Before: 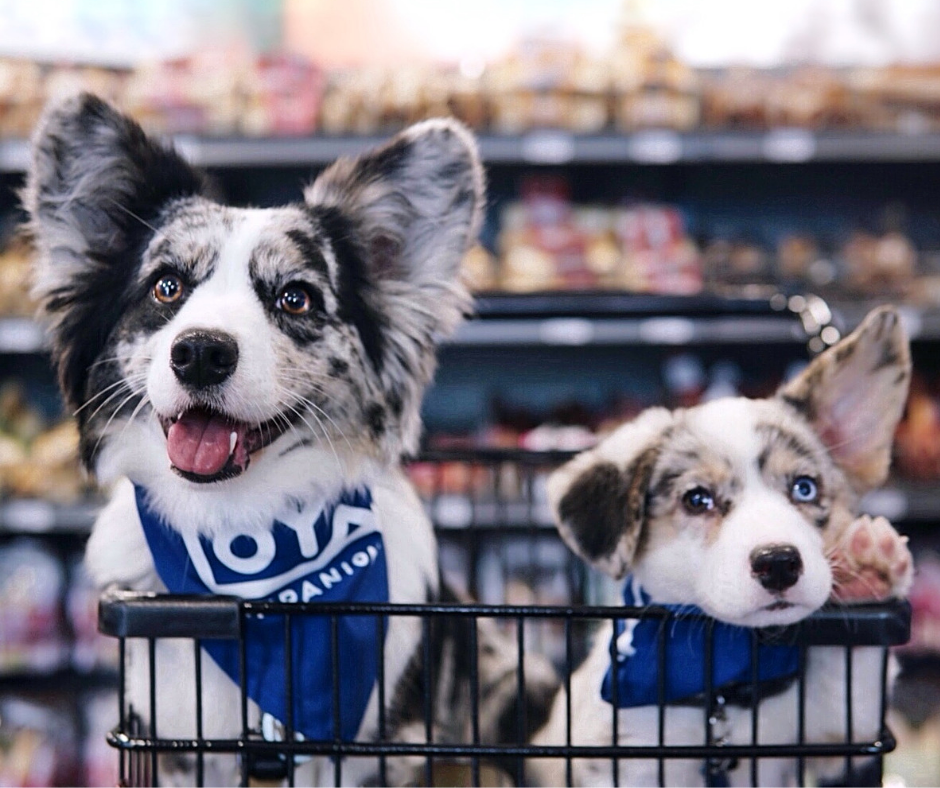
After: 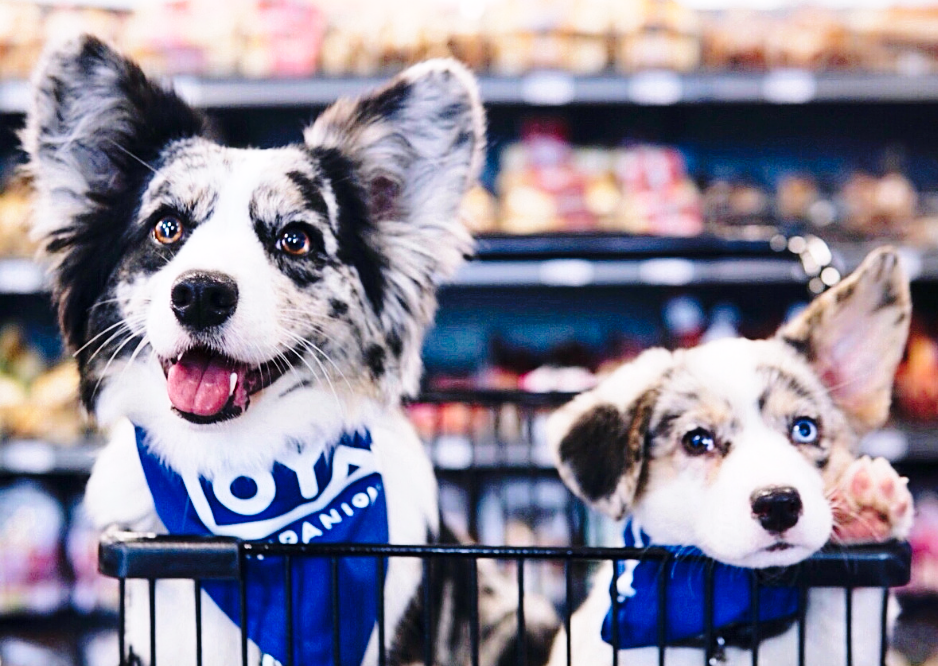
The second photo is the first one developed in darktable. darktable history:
contrast brightness saturation: contrast 0.083, saturation 0.204
base curve: curves: ch0 [(0, 0) (0.028, 0.03) (0.121, 0.232) (0.46, 0.748) (0.859, 0.968) (1, 1)], preserve colors none
crop: top 7.592%, bottom 7.794%
